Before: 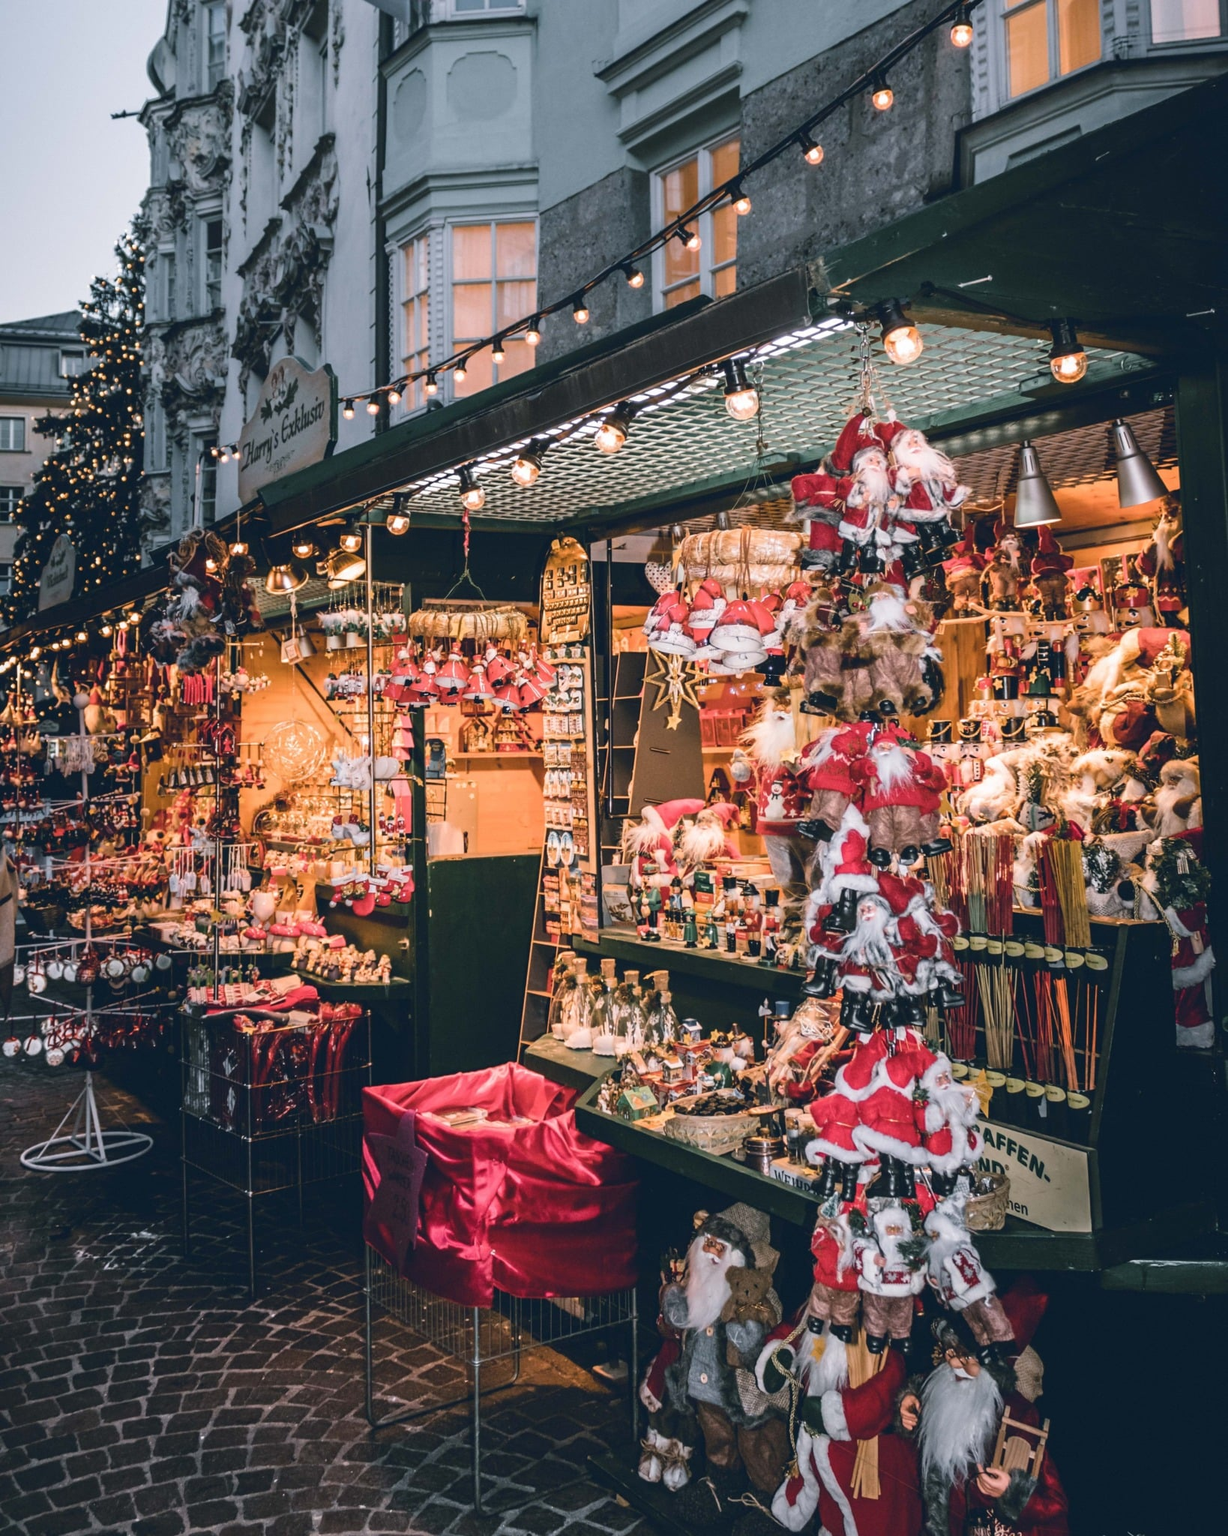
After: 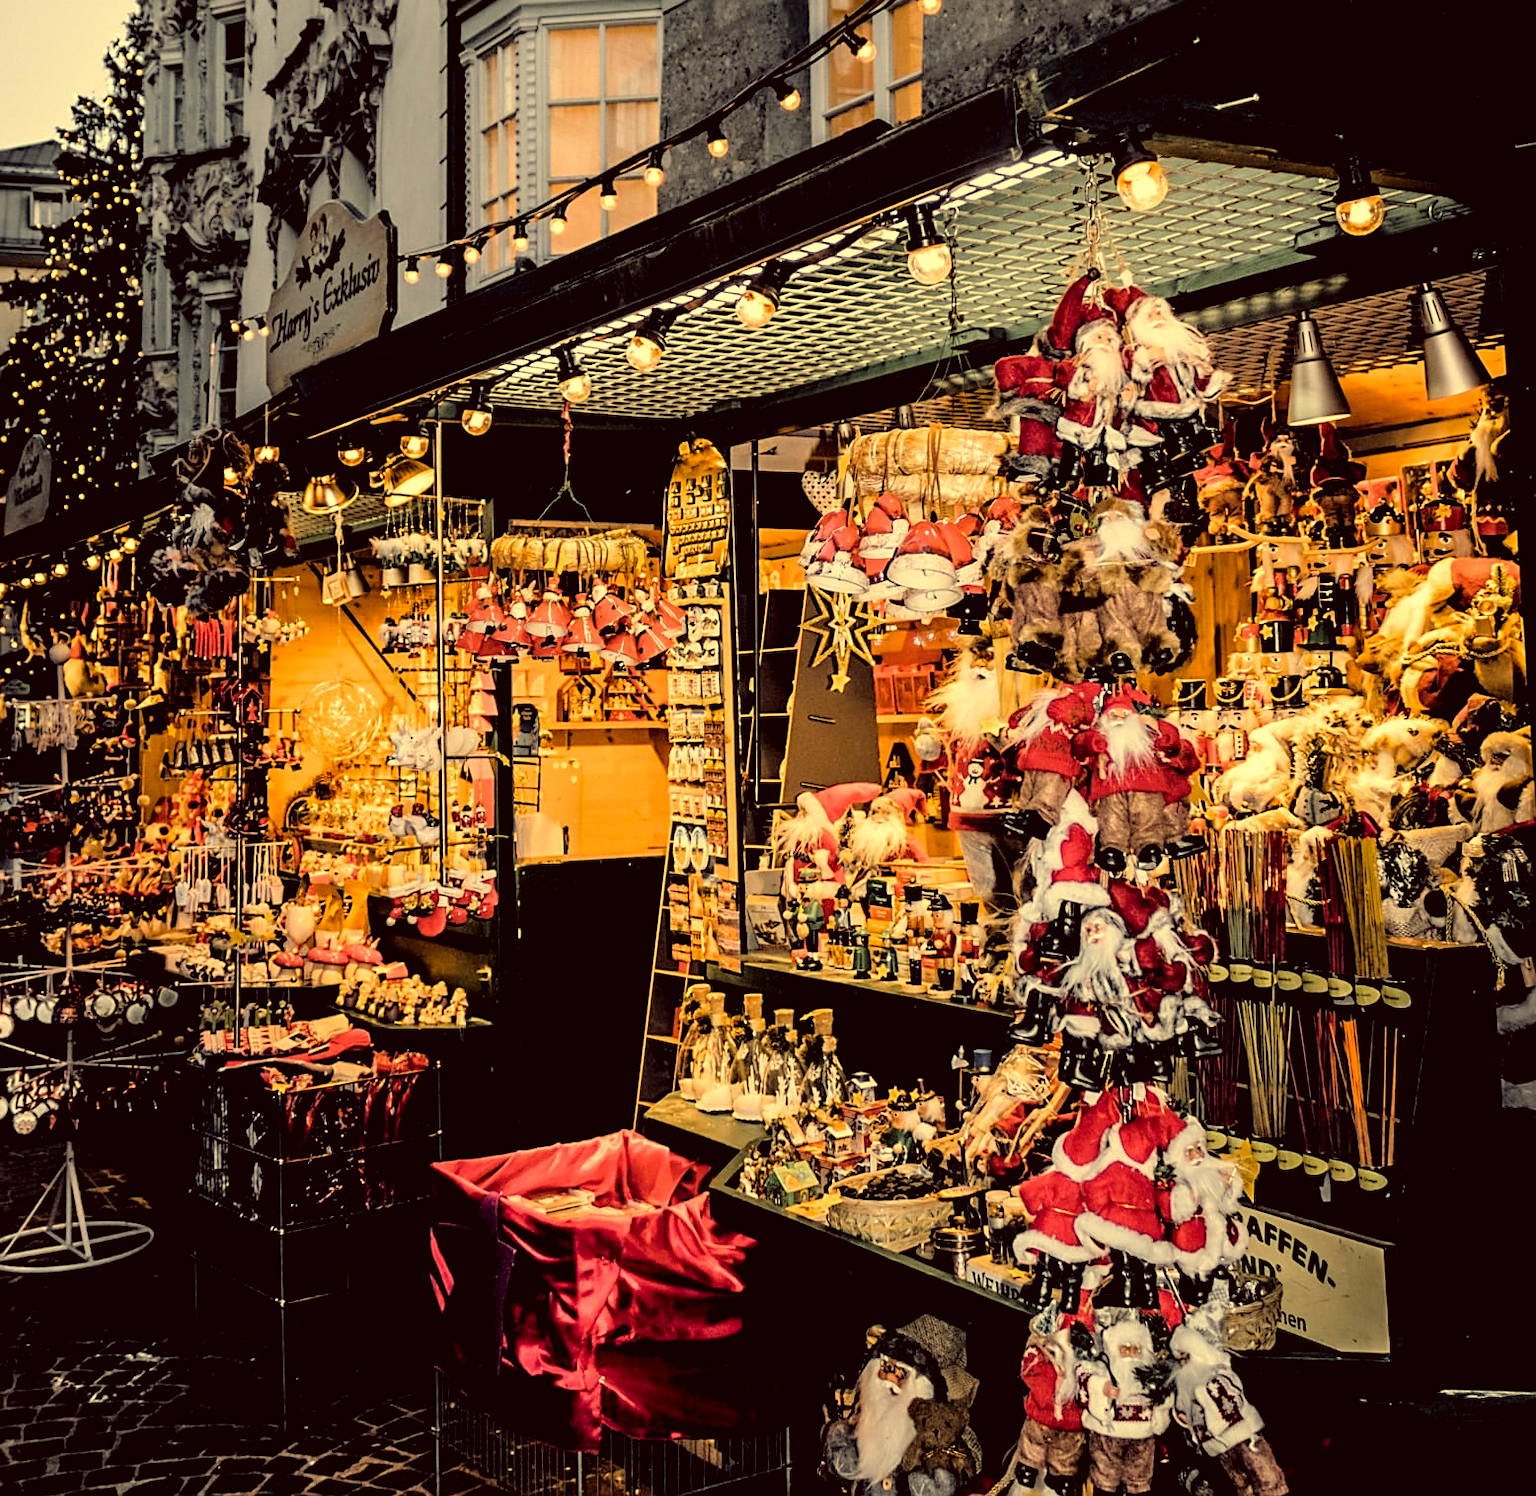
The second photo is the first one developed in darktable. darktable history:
color correction: highlights a* -0.482, highlights b* 40, shadows a* 9.8, shadows b* -0.161
crop and rotate: left 2.991%, top 13.302%, right 1.981%, bottom 12.636%
rgb levels: levels [[0.029, 0.461, 0.922], [0, 0.5, 1], [0, 0.5, 1]]
fill light: exposure -2 EV, width 8.6
sharpen: on, module defaults
